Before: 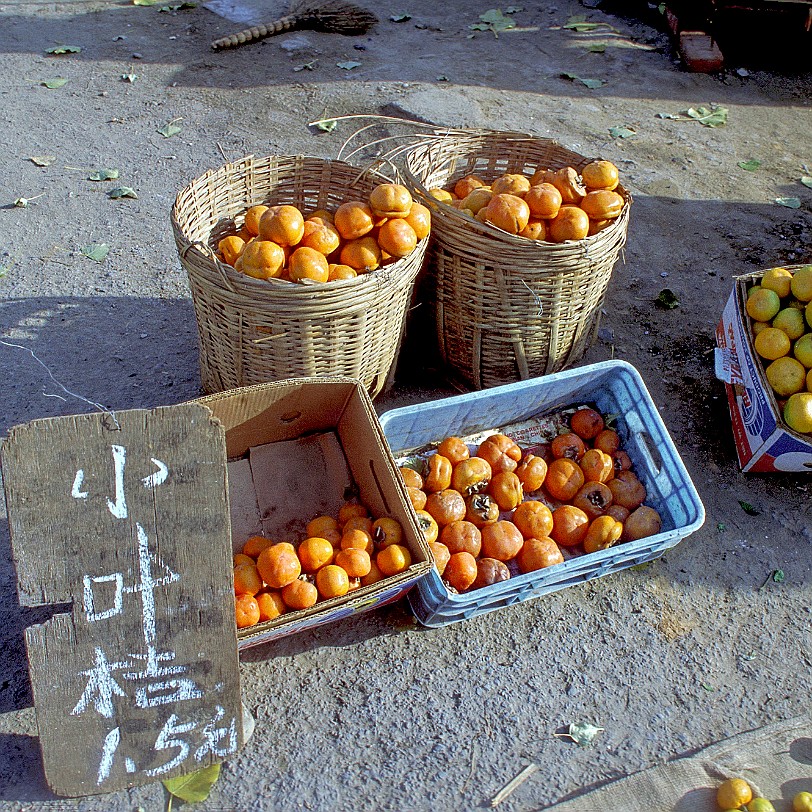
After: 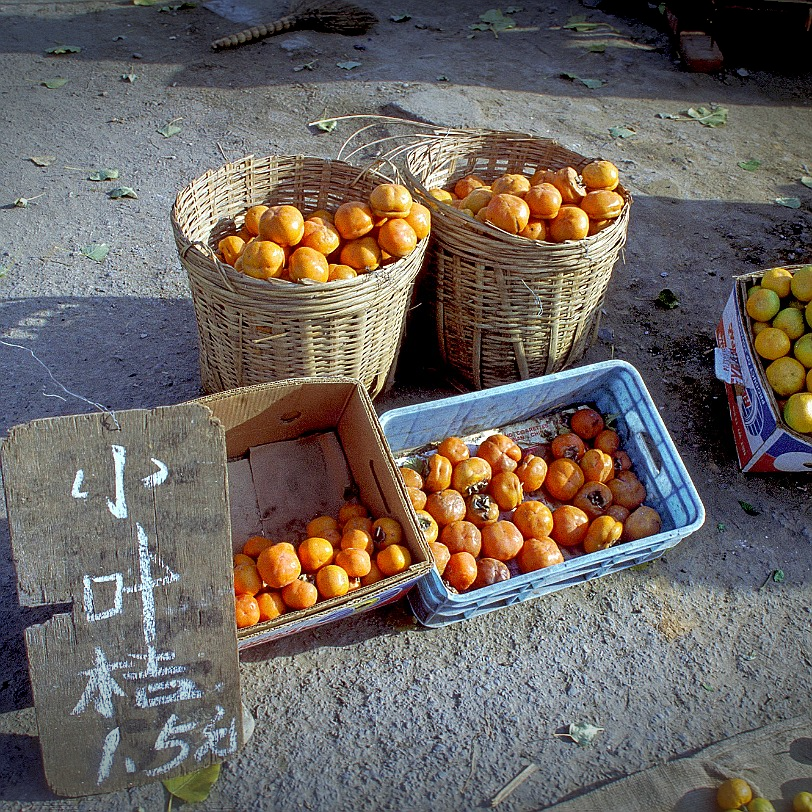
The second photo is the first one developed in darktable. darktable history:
vignetting: fall-off start 99.54%, brightness -0.609, saturation 0.002, width/height ratio 1.325
